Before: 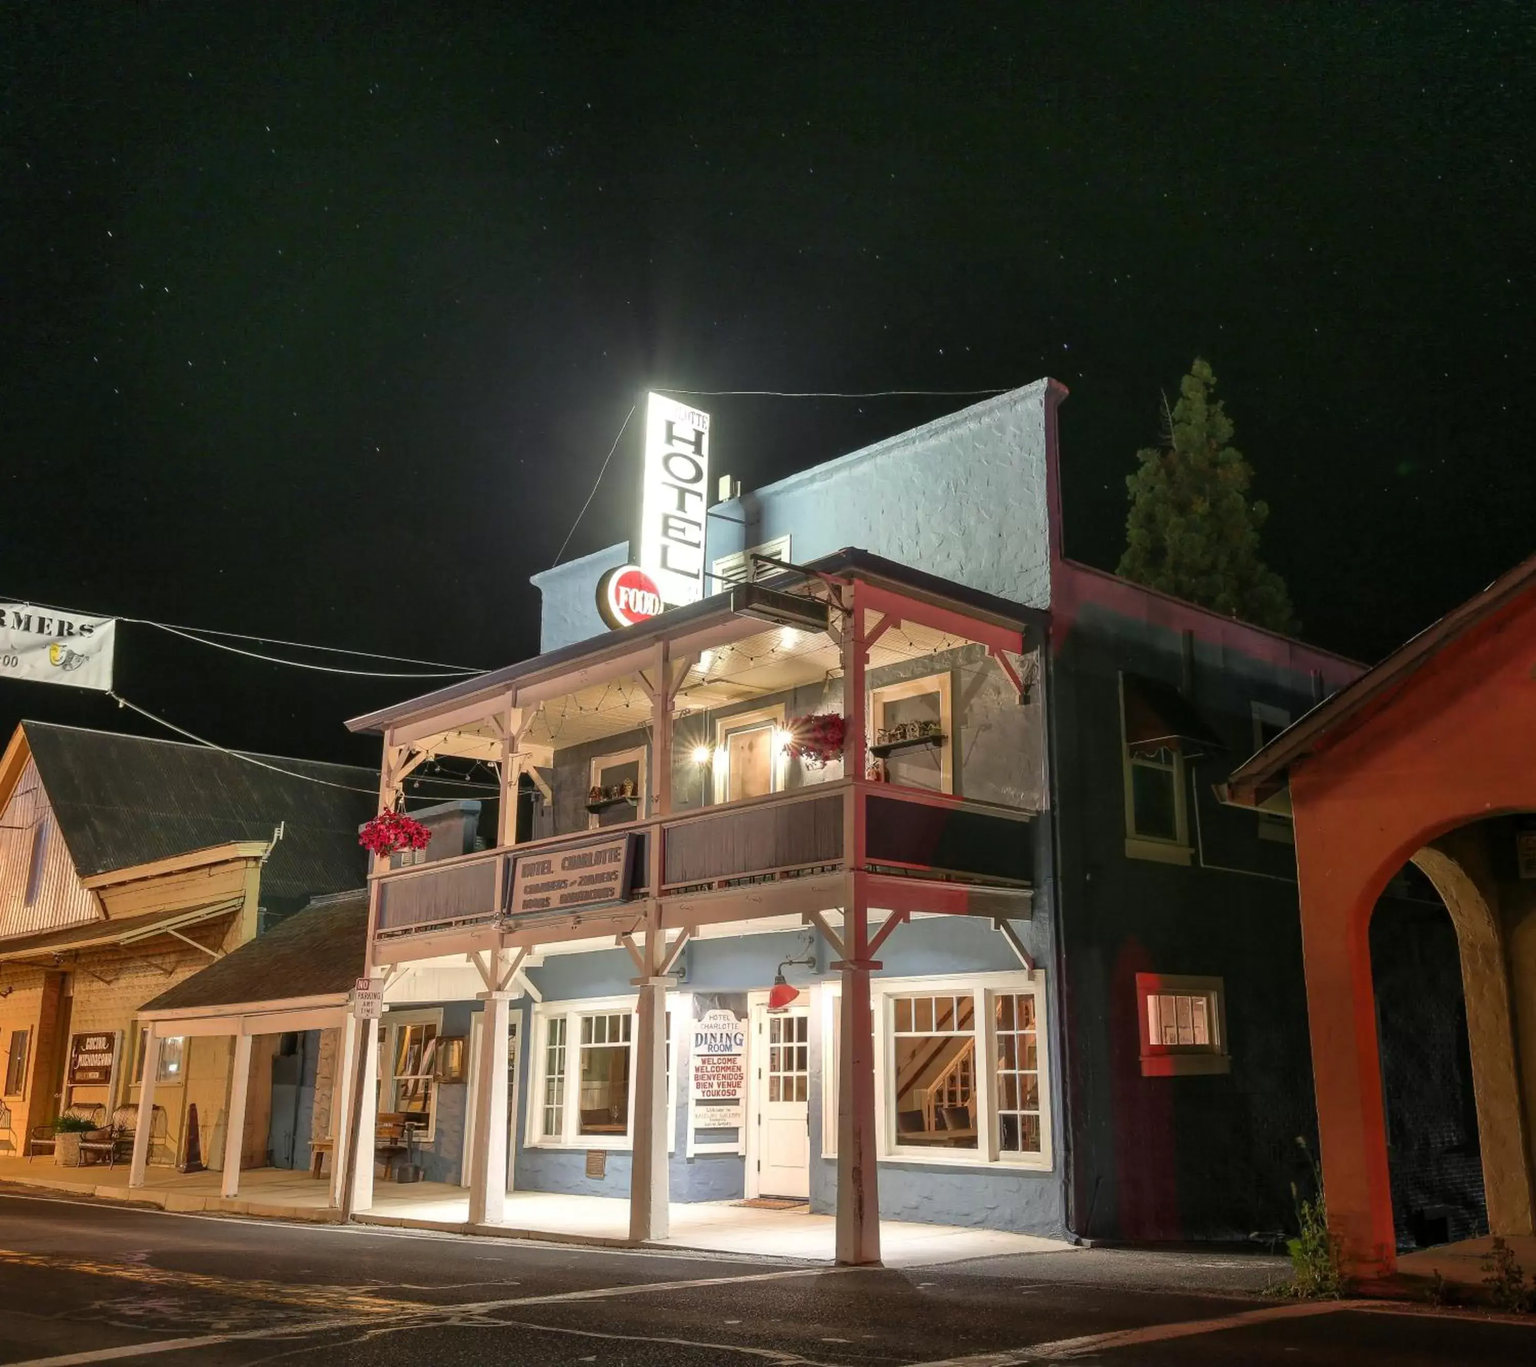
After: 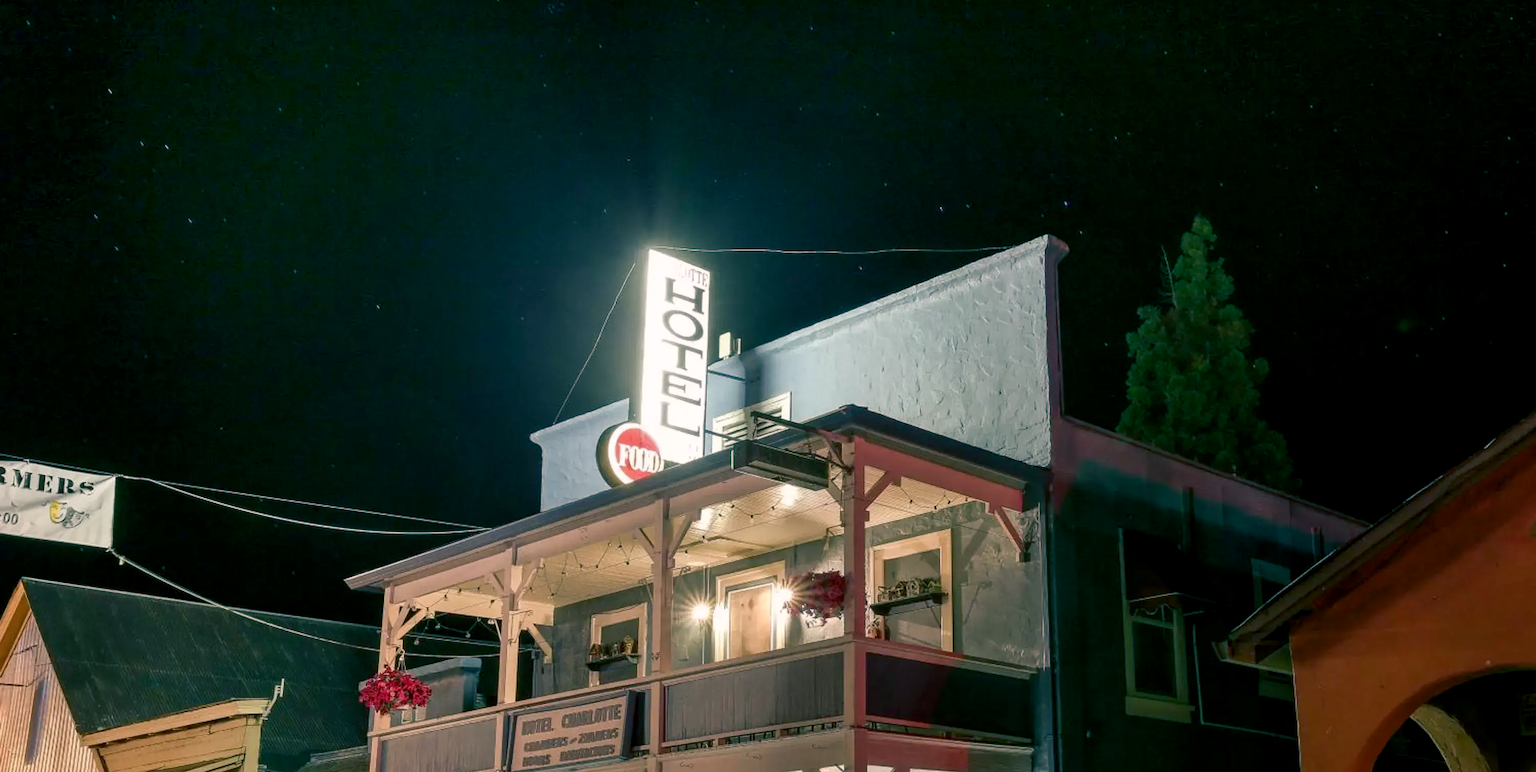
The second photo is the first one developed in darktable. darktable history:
crop and rotate: top 10.462%, bottom 33.01%
color balance rgb: shadows lift › luminance -28.398%, shadows lift › chroma 10.229%, shadows lift › hue 228.63°, highlights gain › chroma 0.933%, highlights gain › hue 29.2°, global offset › luminance -0.504%, perceptual saturation grading › global saturation 0.618%, perceptual saturation grading › highlights -19.787%, perceptual saturation grading › shadows 19.921%
